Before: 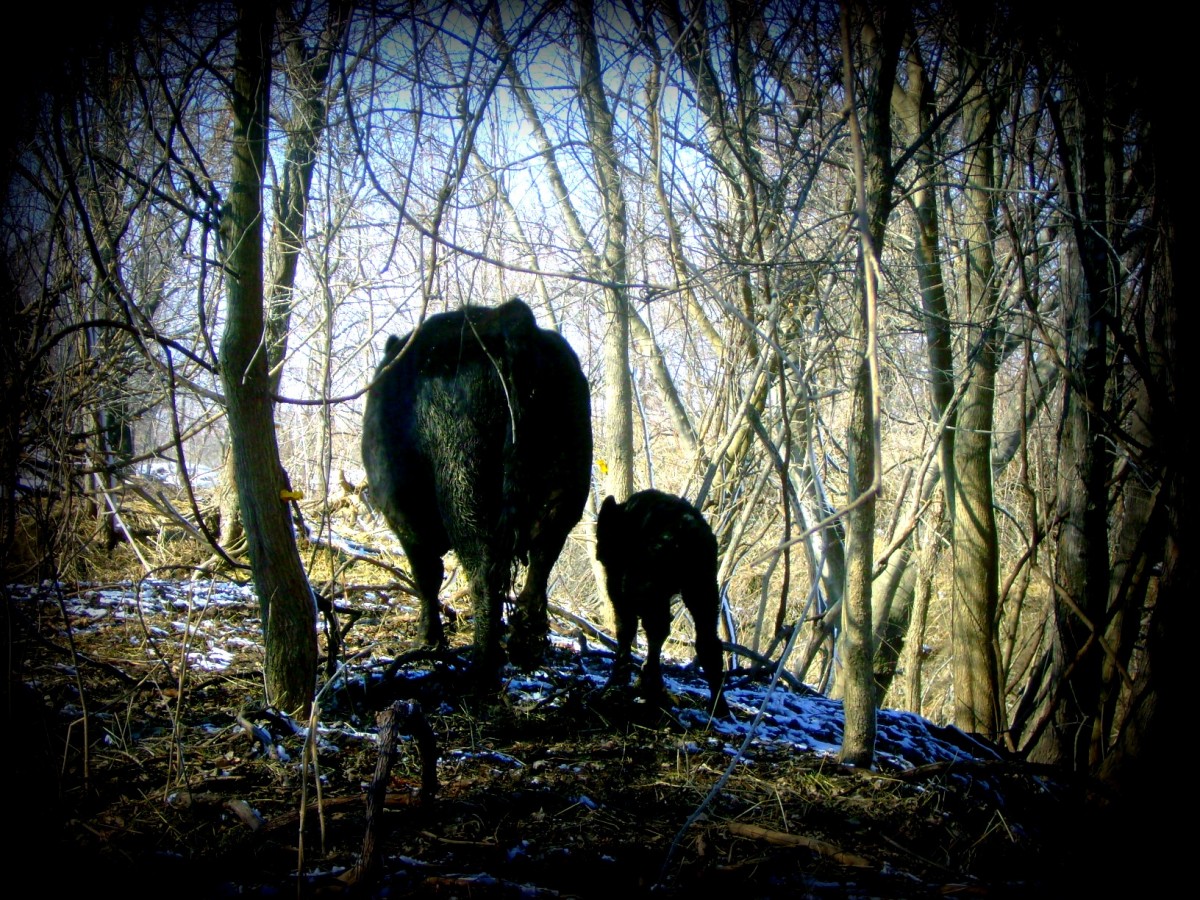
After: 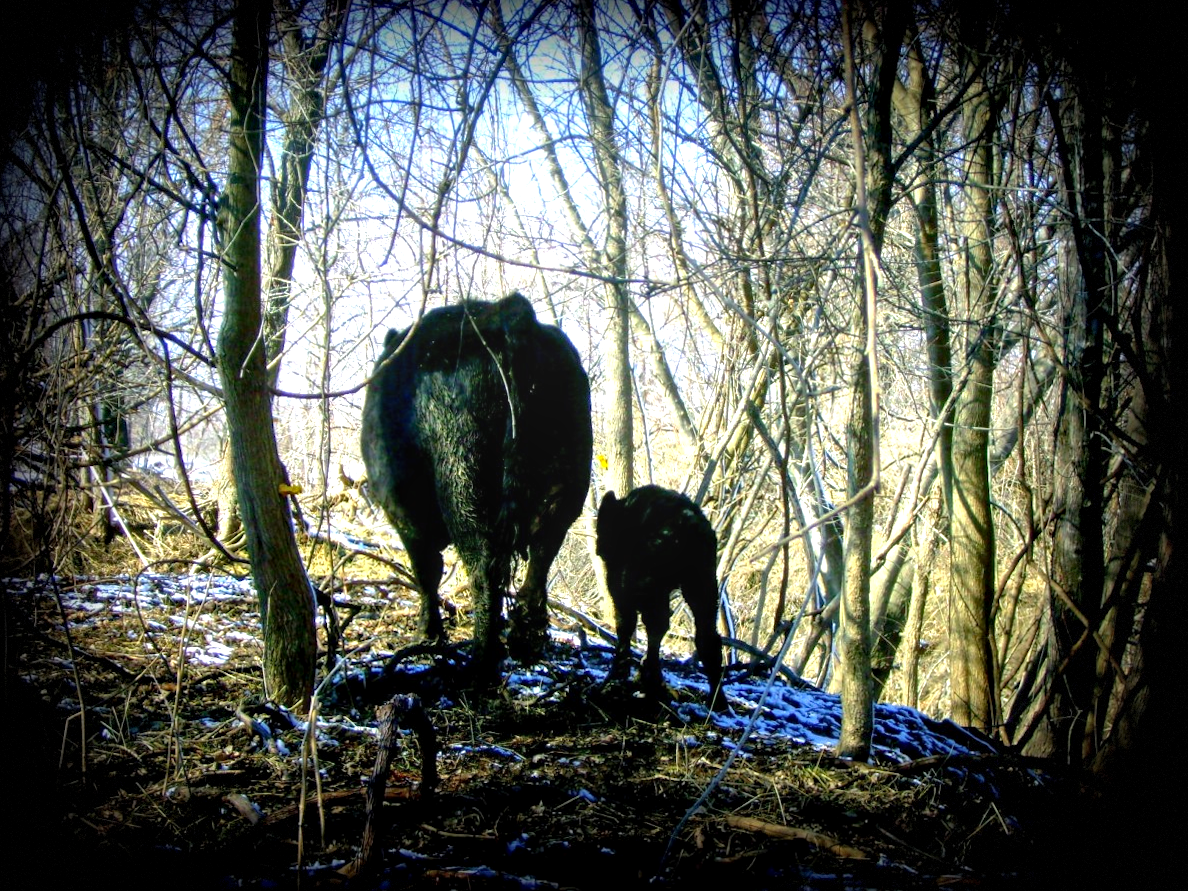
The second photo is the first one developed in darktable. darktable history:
vignetting: dithering 8-bit output, unbound false
local contrast: on, module defaults
exposure: black level correction 0.001, exposure 0.675 EV, compensate highlight preservation false
rotate and perspective: rotation 0.174°, lens shift (vertical) 0.013, lens shift (horizontal) 0.019, shear 0.001, automatic cropping original format, crop left 0.007, crop right 0.991, crop top 0.016, crop bottom 0.997
